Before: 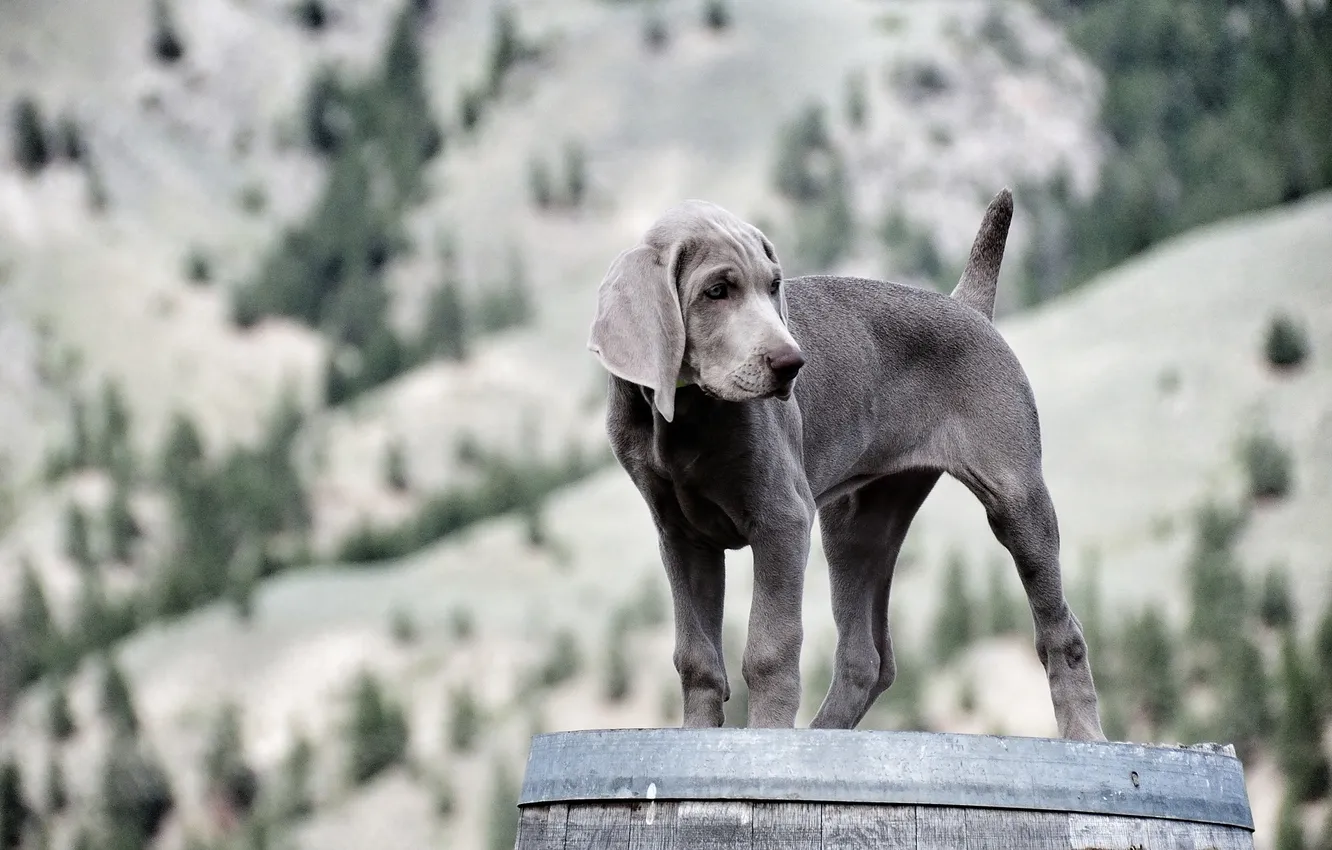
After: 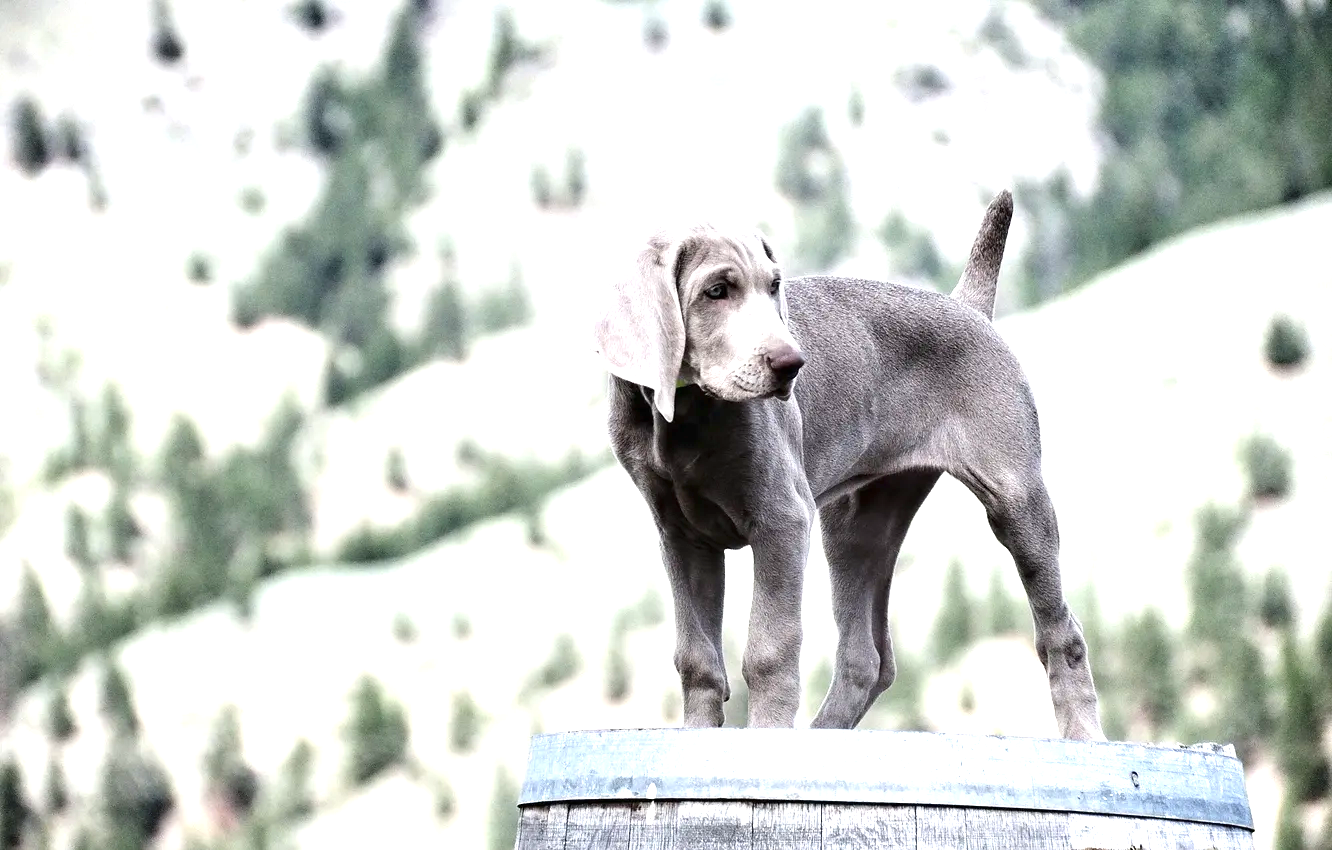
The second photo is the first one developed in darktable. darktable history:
exposure: black level correction 0, exposure 1.174 EV, compensate highlight preservation false
contrast brightness saturation: contrast 0.044, saturation 0.071
